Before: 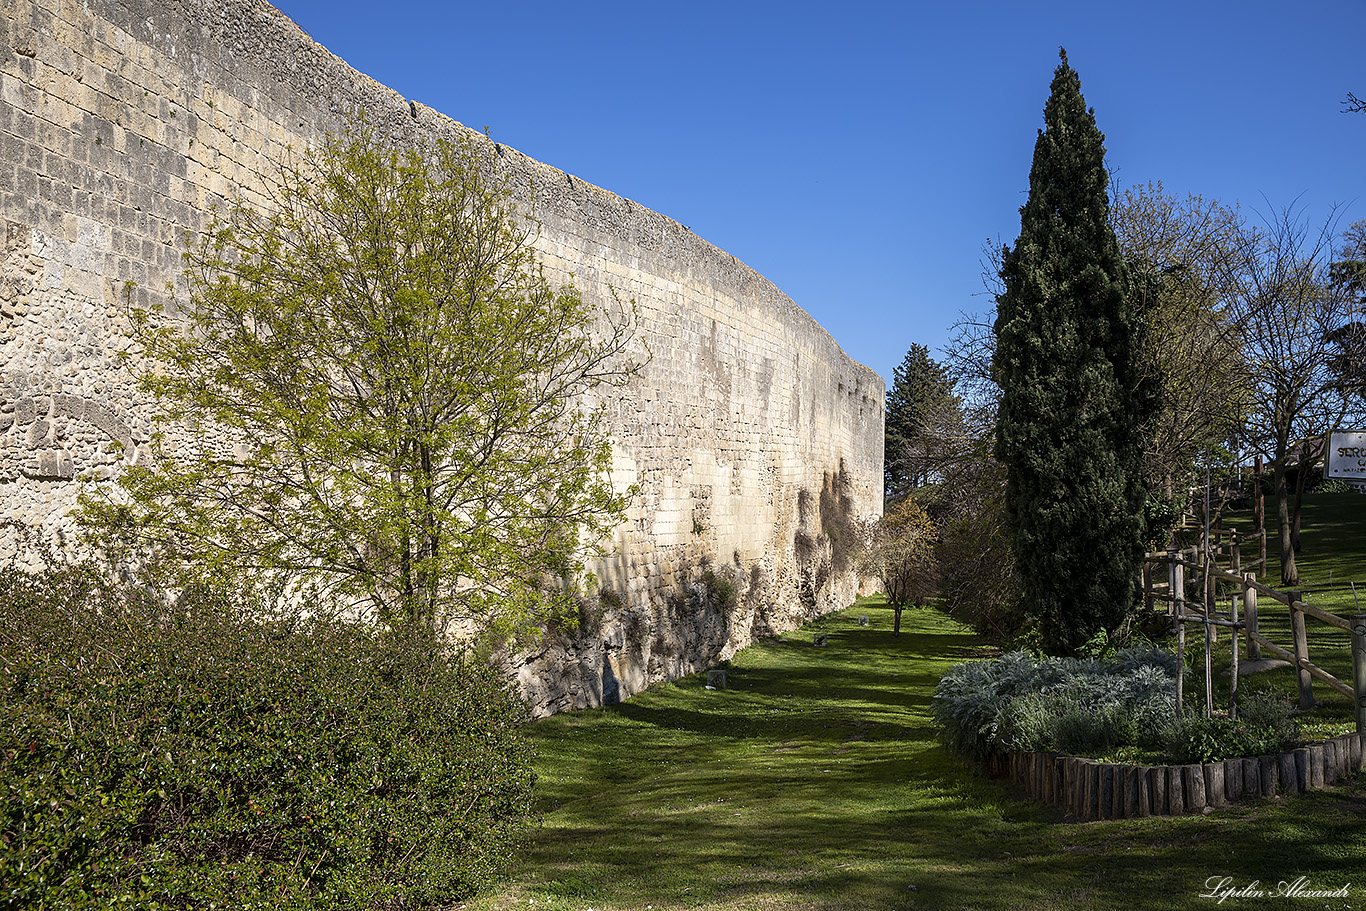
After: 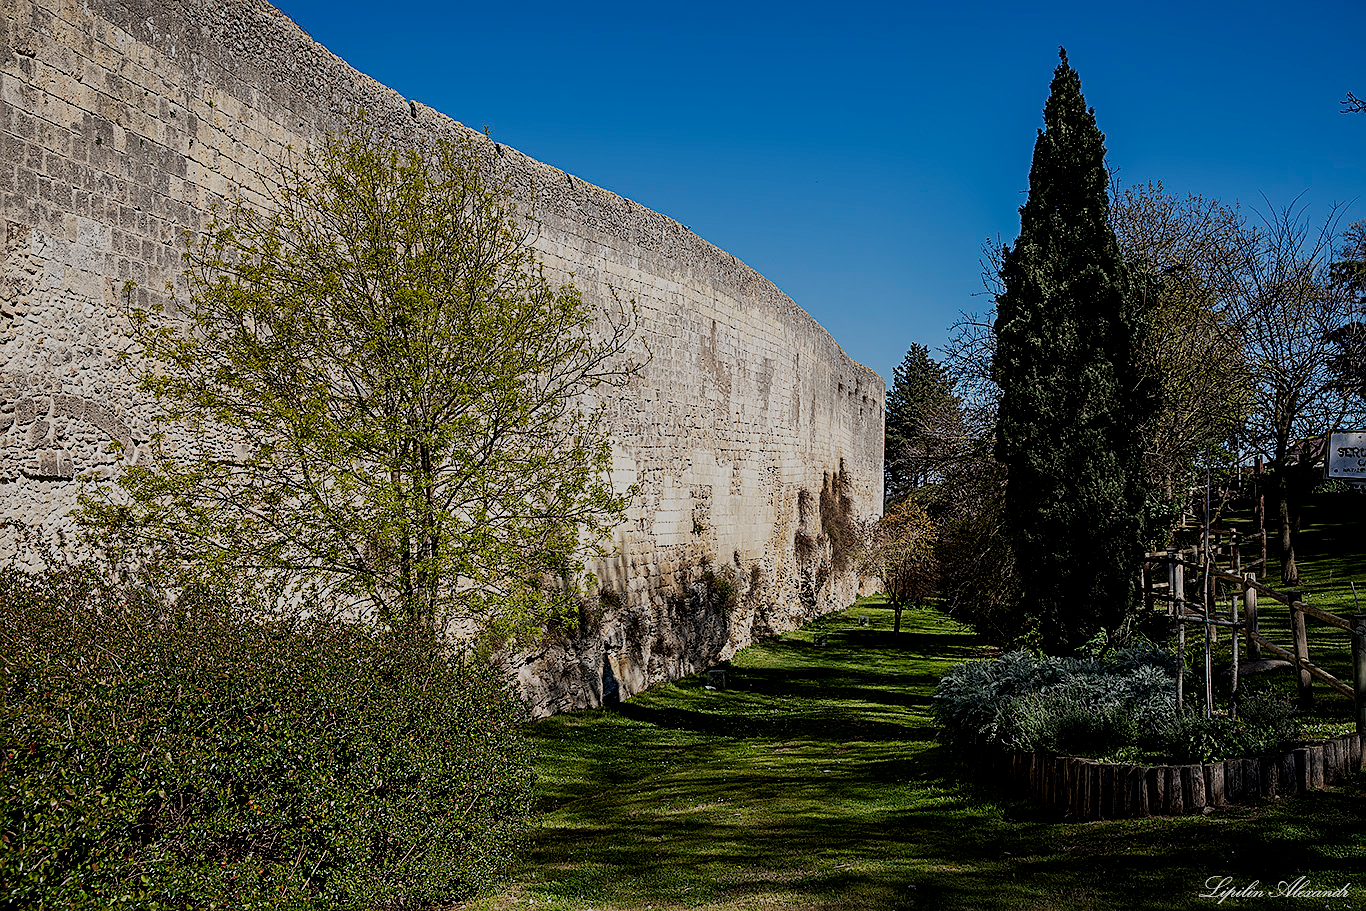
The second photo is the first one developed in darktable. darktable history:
sharpen: on, module defaults
local contrast: mode bilateral grid, contrast 20, coarseness 50, detail 120%, midtone range 0.2
filmic rgb: middle gray luminance 29%, black relative exposure -10.3 EV, white relative exposure 5.5 EV, threshold 6 EV, target black luminance 0%, hardness 3.95, latitude 2.04%, contrast 1.132, highlights saturation mix 5%, shadows ↔ highlights balance 15.11%, preserve chrominance no, color science v3 (2019), use custom middle-gray values true, iterations of high-quality reconstruction 0, enable highlight reconstruction true
